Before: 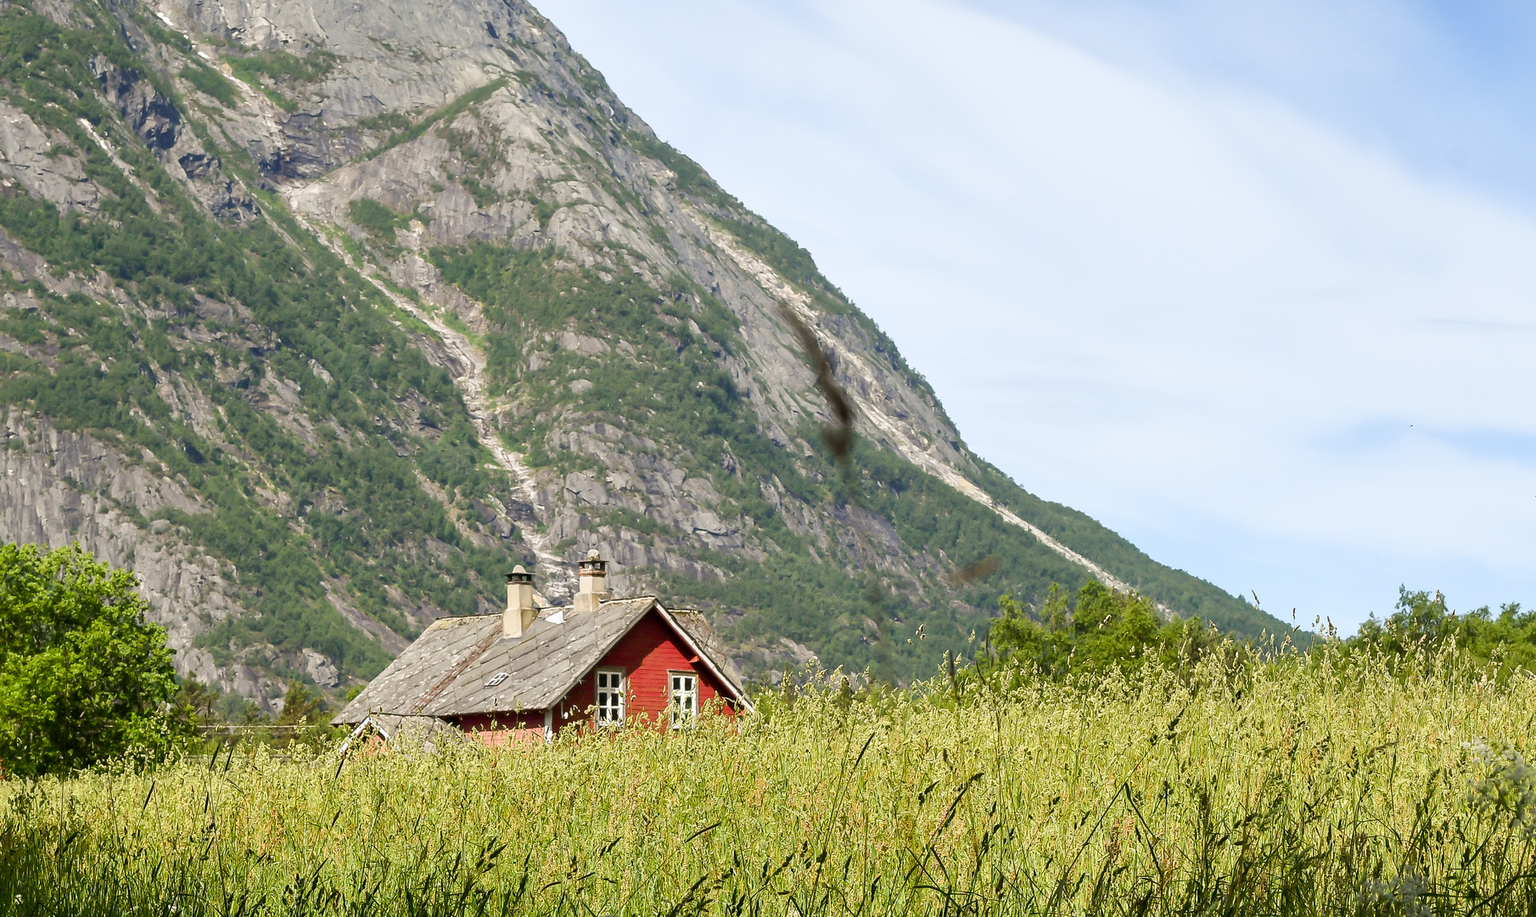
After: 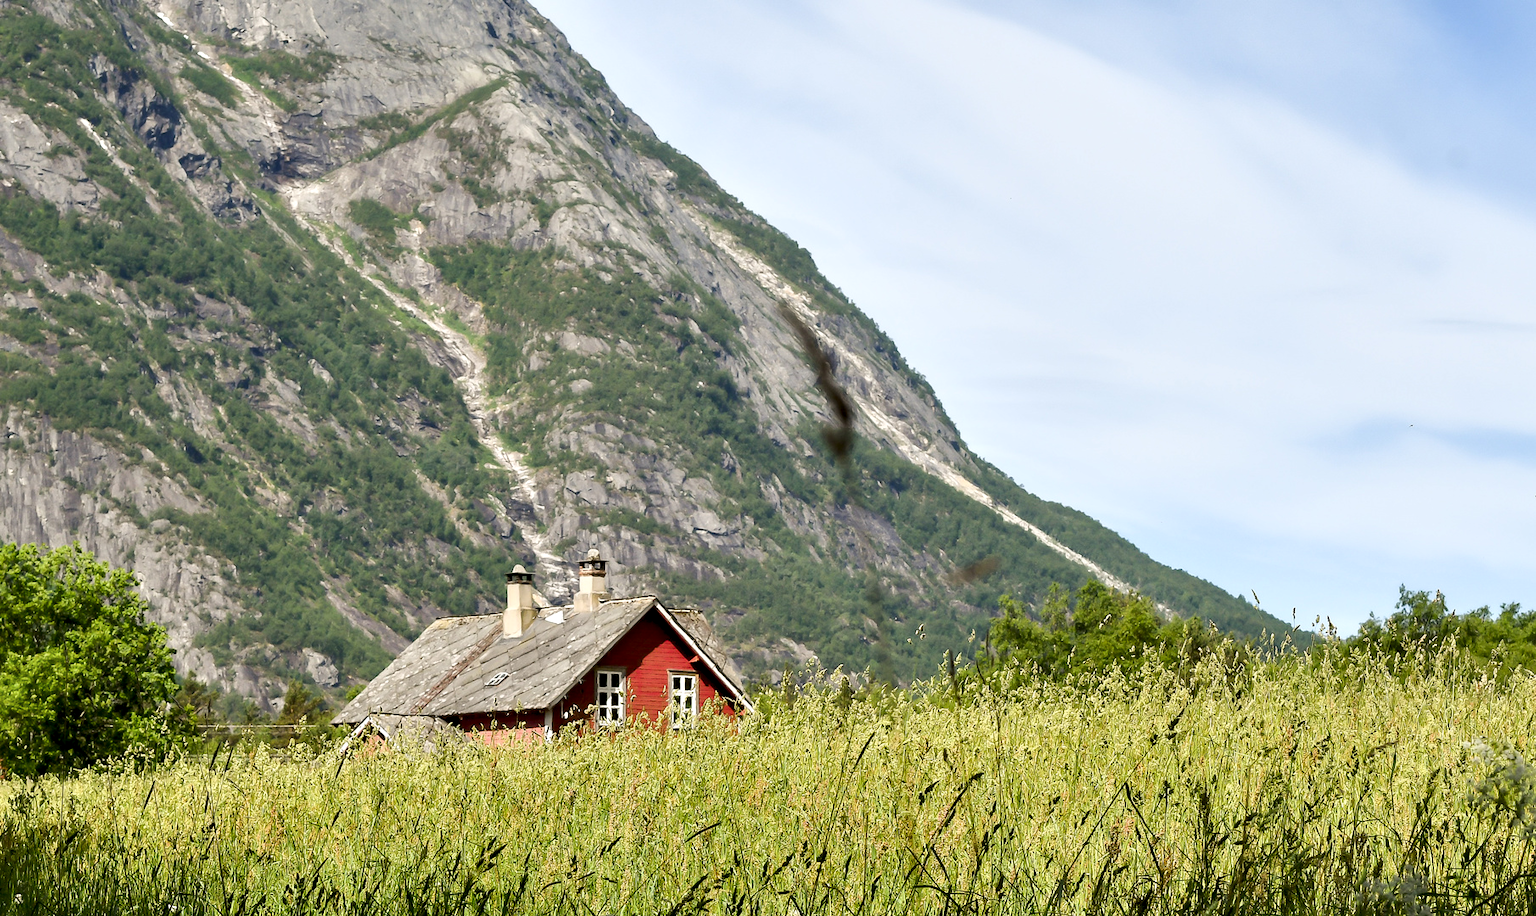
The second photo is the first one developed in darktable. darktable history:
contrast equalizer: octaves 7, y [[0.439, 0.44, 0.442, 0.457, 0.493, 0.498], [0.5 ×6], [0.5 ×6], [0 ×6], [0 ×6]], mix -0.998
